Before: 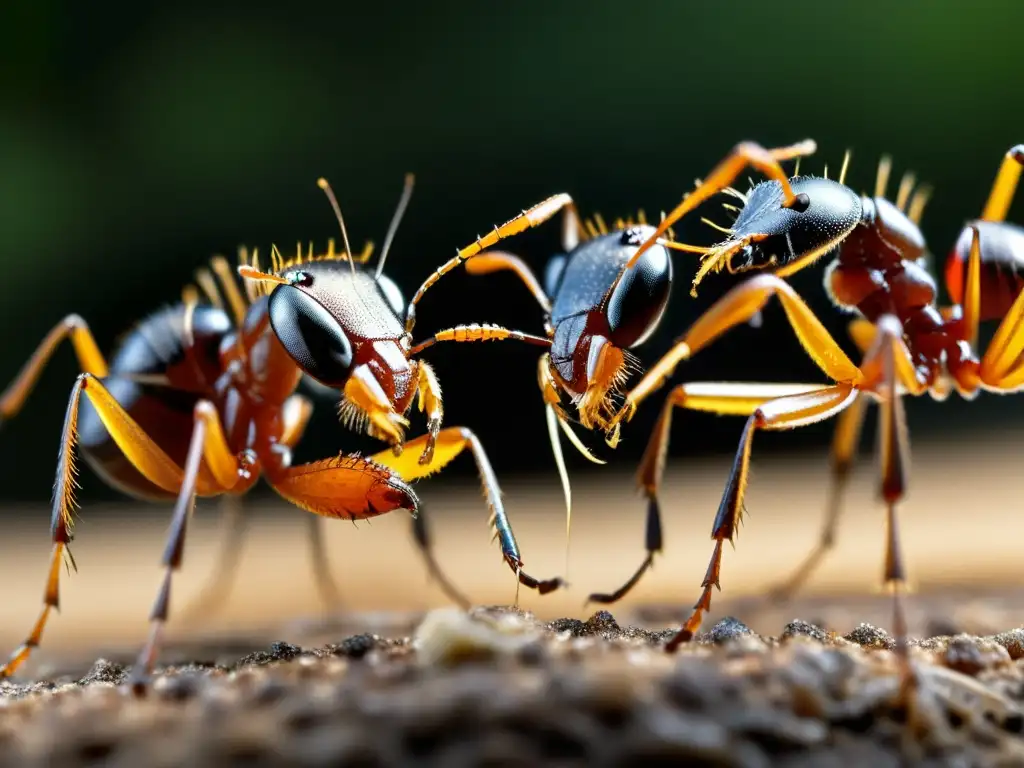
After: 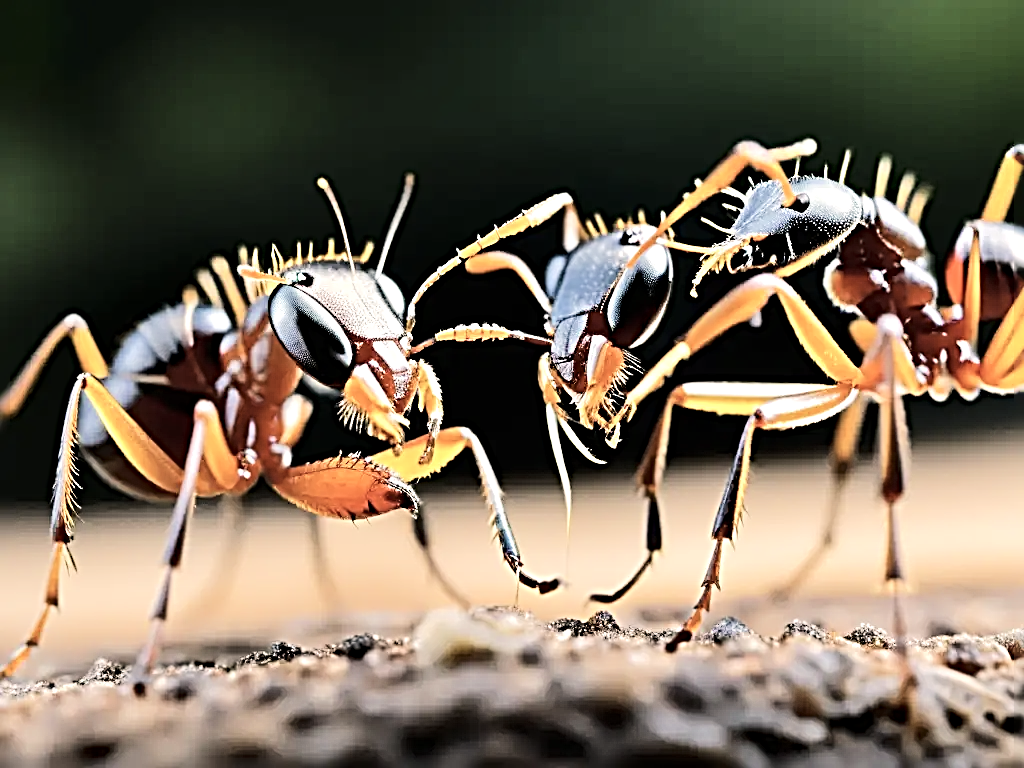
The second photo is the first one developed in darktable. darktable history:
sharpen: radius 3.678, amount 0.943
color correction: highlights a* 5.53, highlights b* 5.24, saturation 0.628
tone equalizer: -7 EV 0.151 EV, -6 EV 0.571 EV, -5 EV 1.13 EV, -4 EV 1.35 EV, -3 EV 1.16 EV, -2 EV 0.6 EV, -1 EV 0.157 EV, edges refinement/feathering 500, mask exposure compensation -1.57 EV, preserve details no
